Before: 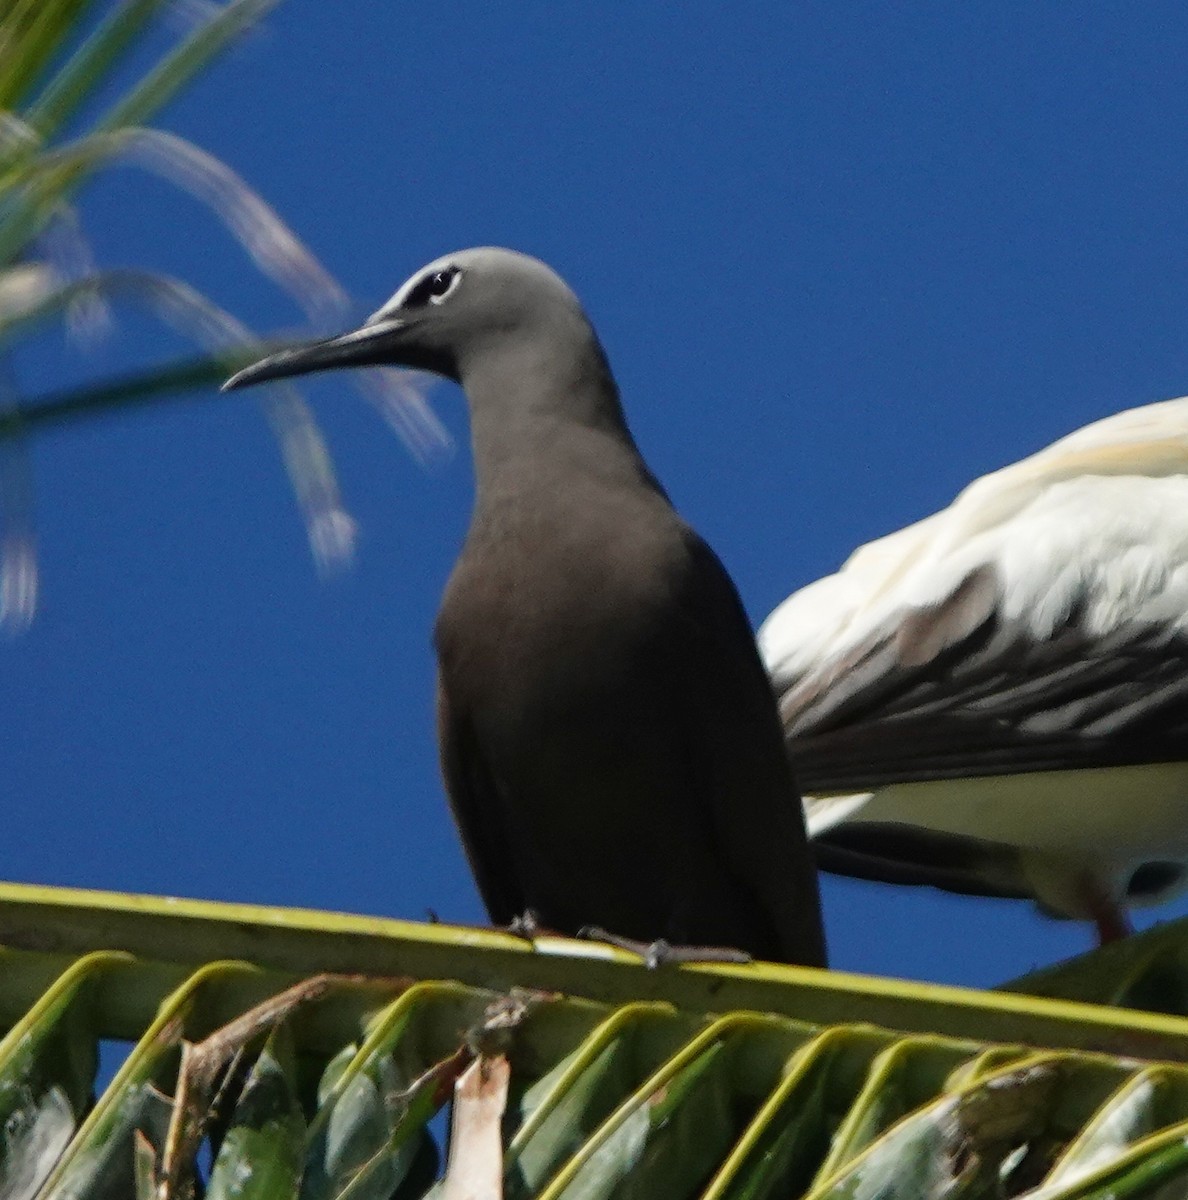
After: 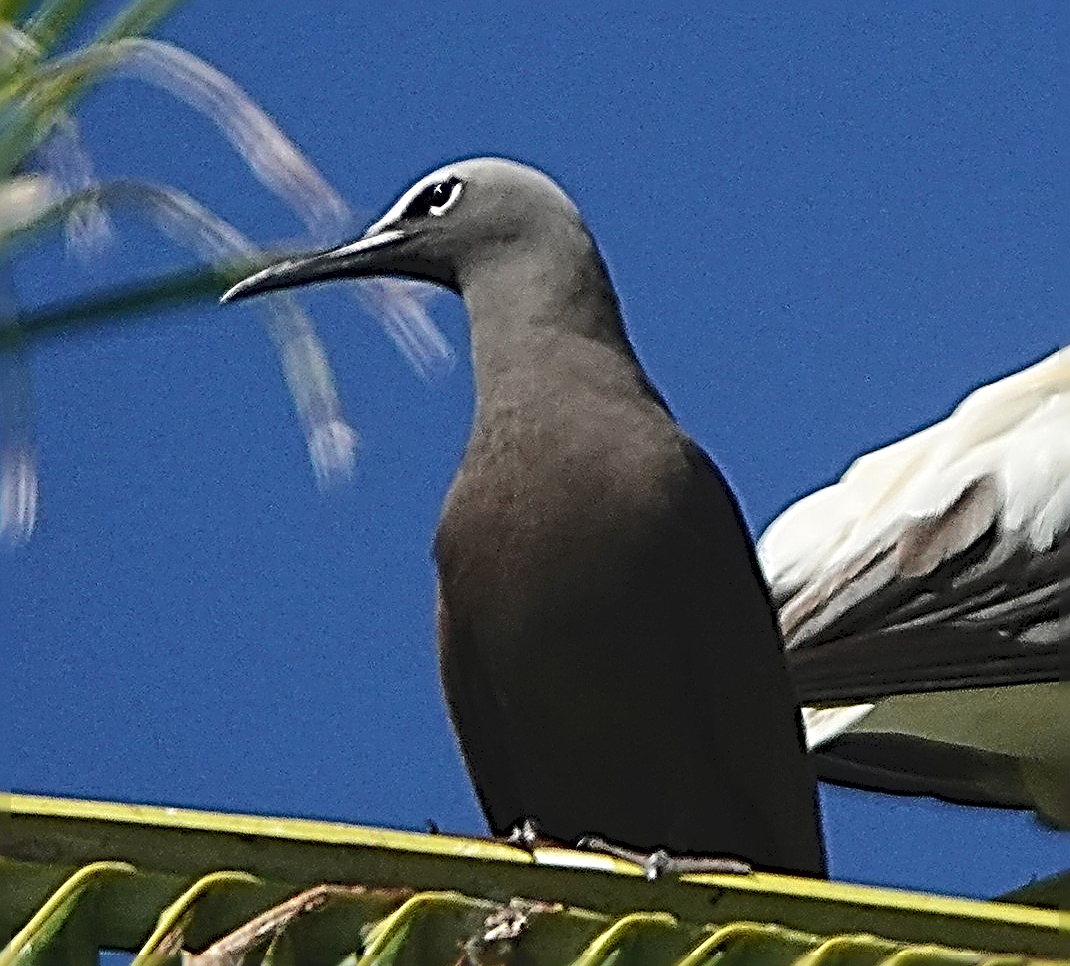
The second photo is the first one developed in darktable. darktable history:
crop: top 7.465%, right 9.876%, bottom 11.976%
tone curve: curves: ch0 [(0, 0) (0.003, 0.06) (0.011, 0.071) (0.025, 0.085) (0.044, 0.104) (0.069, 0.123) (0.1, 0.146) (0.136, 0.167) (0.177, 0.205) (0.224, 0.248) (0.277, 0.309) (0.335, 0.384) (0.399, 0.467) (0.468, 0.553) (0.543, 0.633) (0.623, 0.698) (0.709, 0.769) (0.801, 0.841) (0.898, 0.912) (1, 1)], color space Lab, independent channels, preserve colors none
sharpen: radius 4.012, amount 1.999
